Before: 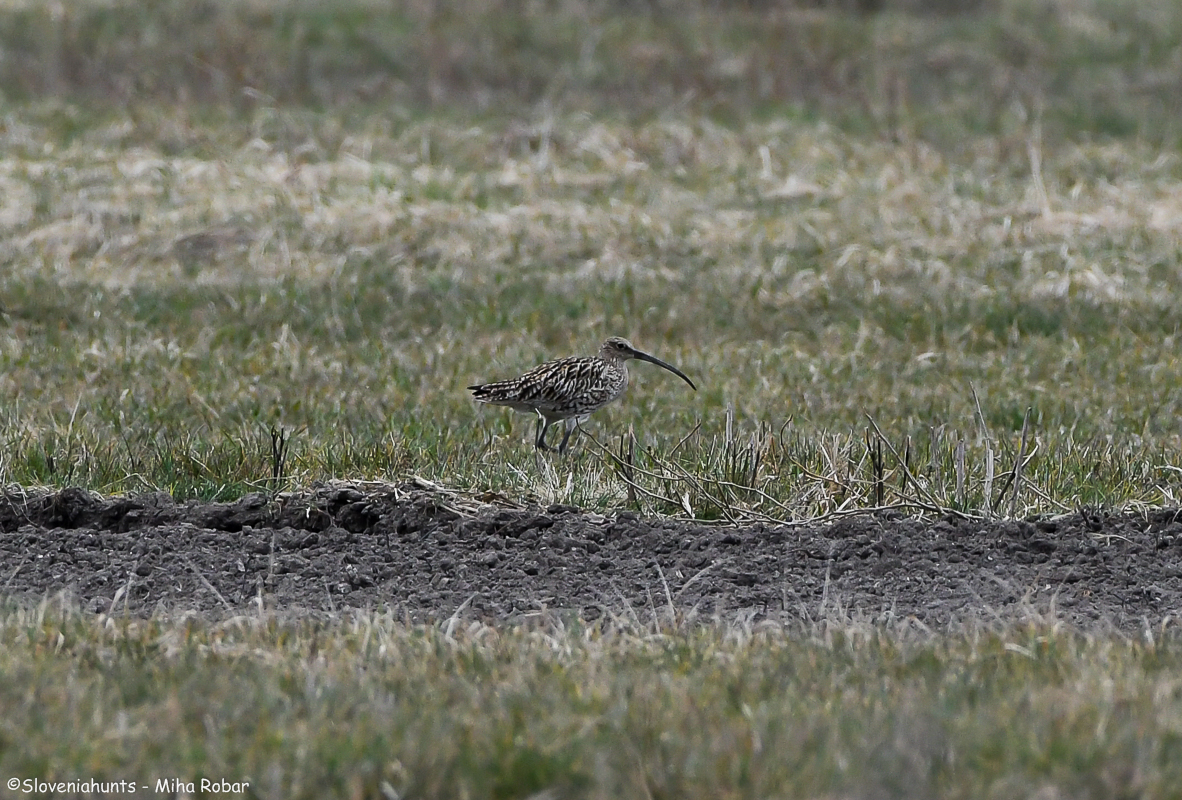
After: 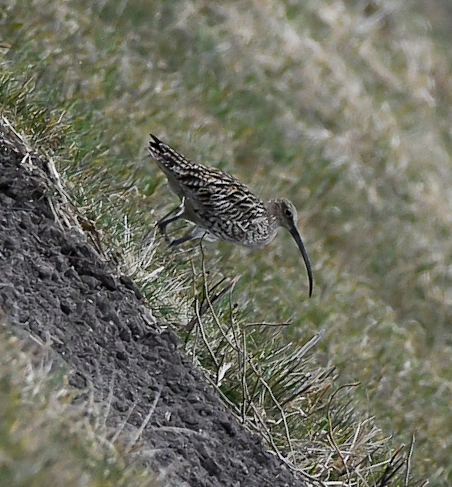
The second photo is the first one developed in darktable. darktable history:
crop and rotate: angle -45.1°, top 16.02%, right 0.885%, bottom 11.69%
